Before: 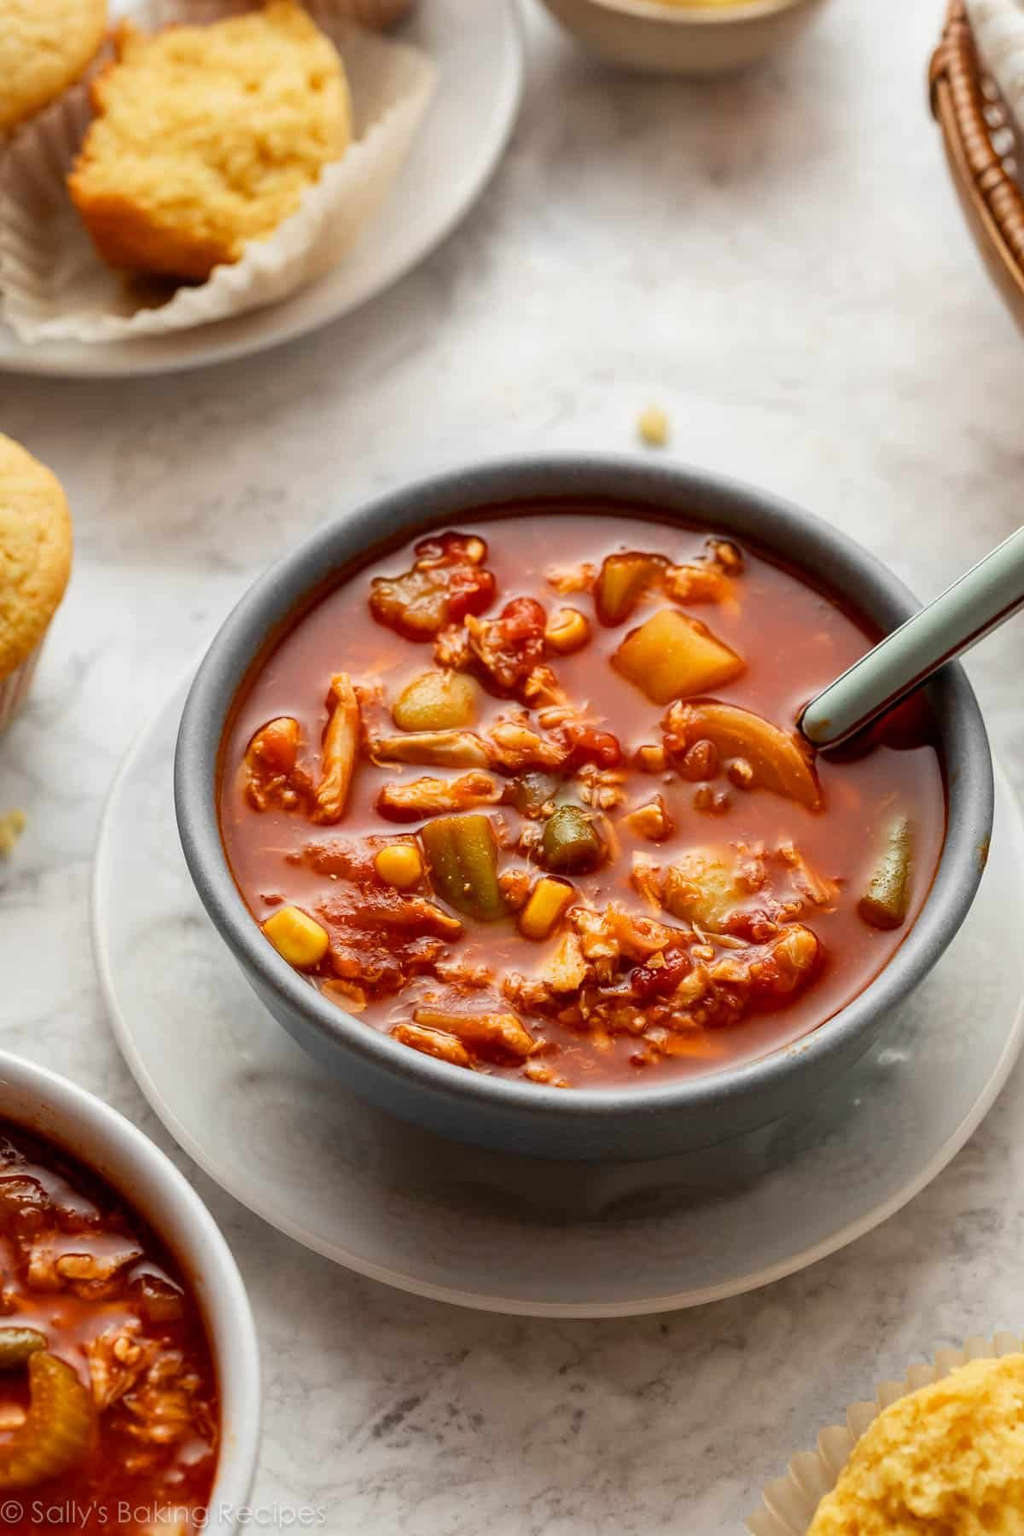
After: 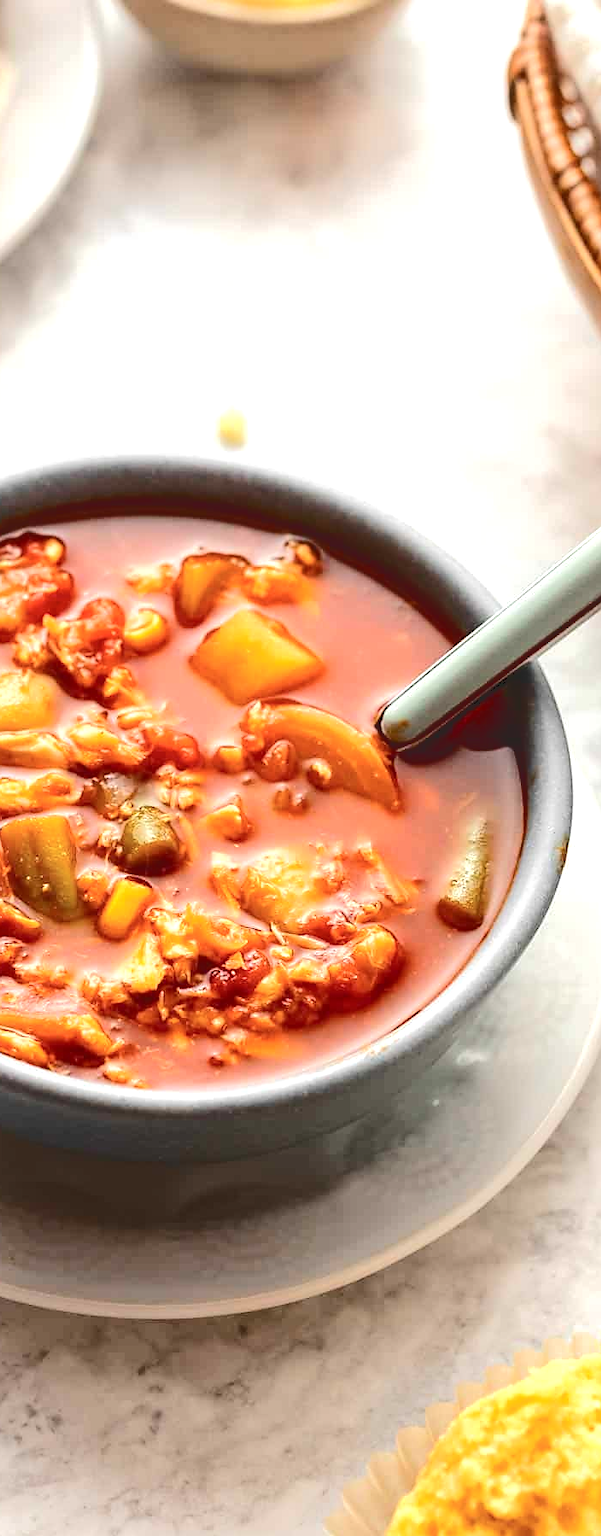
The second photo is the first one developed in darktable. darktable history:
sharpen: radius 1.465, amount 0.414, threshold 1.331
crop: left 41.244%
tone curve: curves: ch0 [(0, 0) (0.003, 0.14) (0.011, 0.141) (0.025, 0.141) (0.044, 0.142) (0.069, 0.146) (0.1, 0.151) (0.136, 0.16) (0.177, 0.182) (0.224, 0.214) (0.277, 0.272) (0.335, 0.35) (0.399, 0.453) (0.468, 0.548) (0.543, 0.634) (0.623, 0.715) (0.709, 0.778) (0.801, 0.848) (0.898, 0.902) (1, 1)], color space Lab, independent channels, preserve colors none
exposure: black level correction 0, exposure 0.703 EV, compensate exposure bias true, compensate highlight preservation false
